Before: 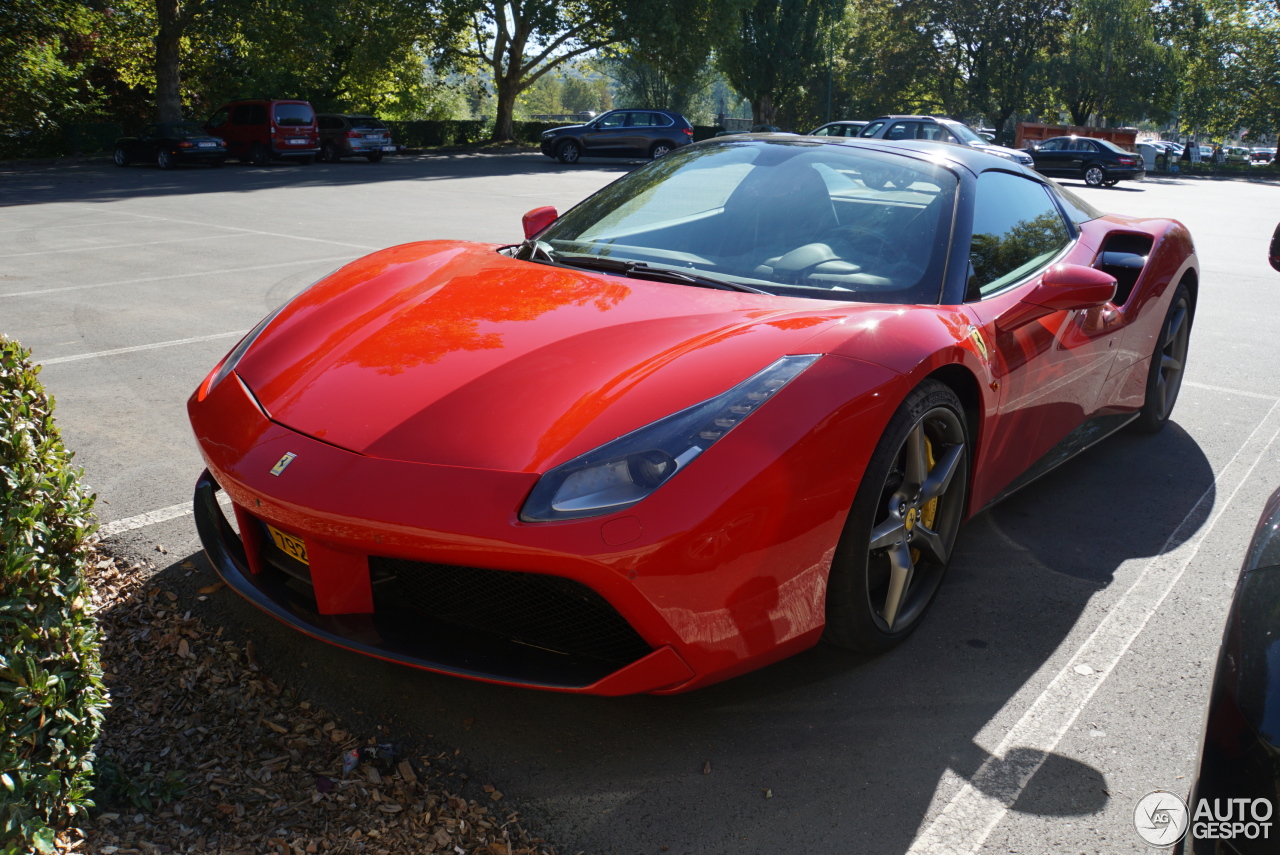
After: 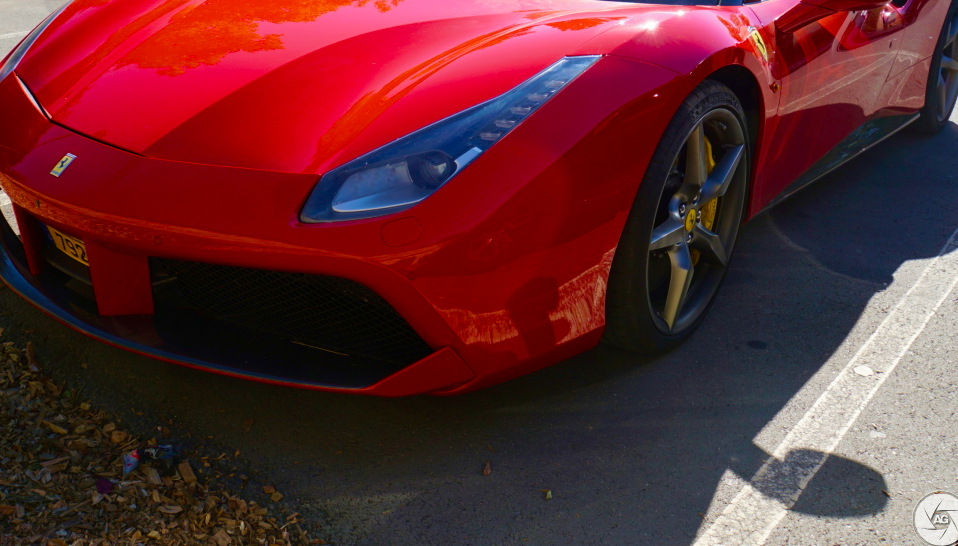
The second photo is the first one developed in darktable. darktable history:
velvia: strength 50.38%
crop and rotate: left 17.262%, top 35.028%, right 7.85%, bottom 1.009%
color balance rgb: perceptual saturation grading › global saturation 46.282%, perceptual saturation grading › highlights -50.41%, perceptual saturation grading › shadows 30.866%, global vibrance 20%
